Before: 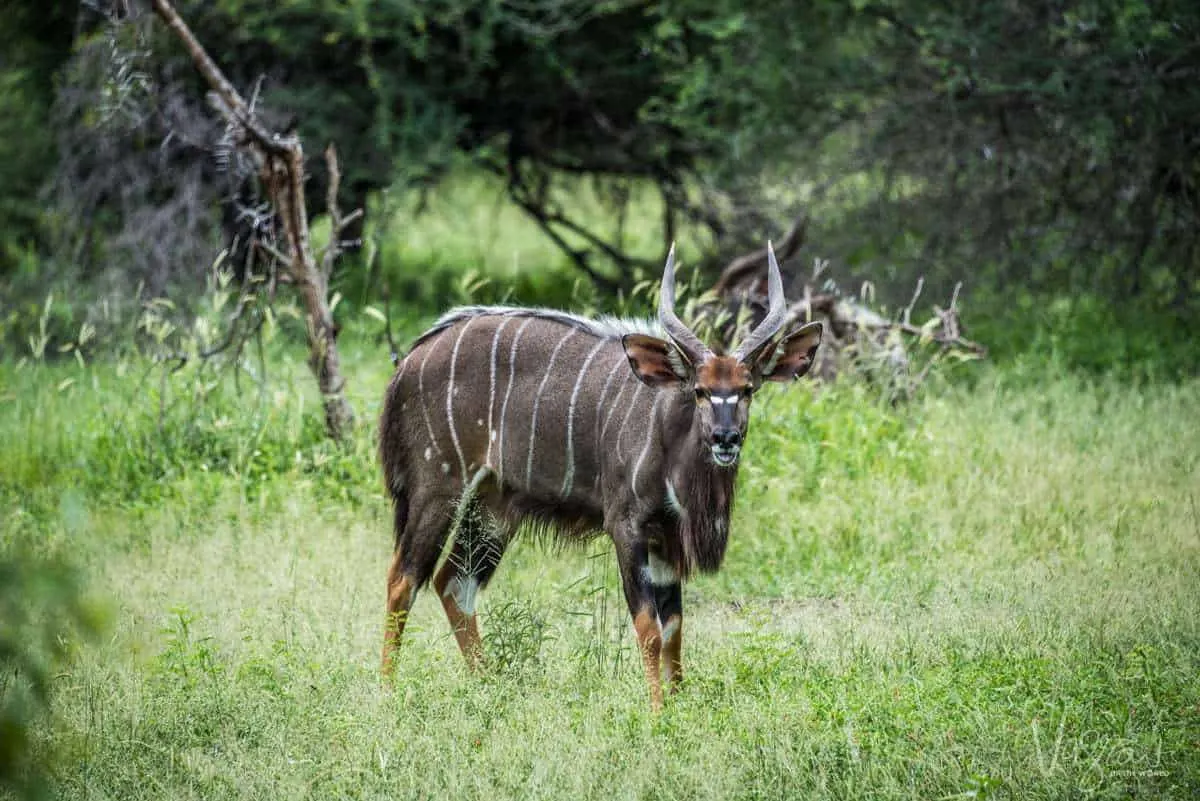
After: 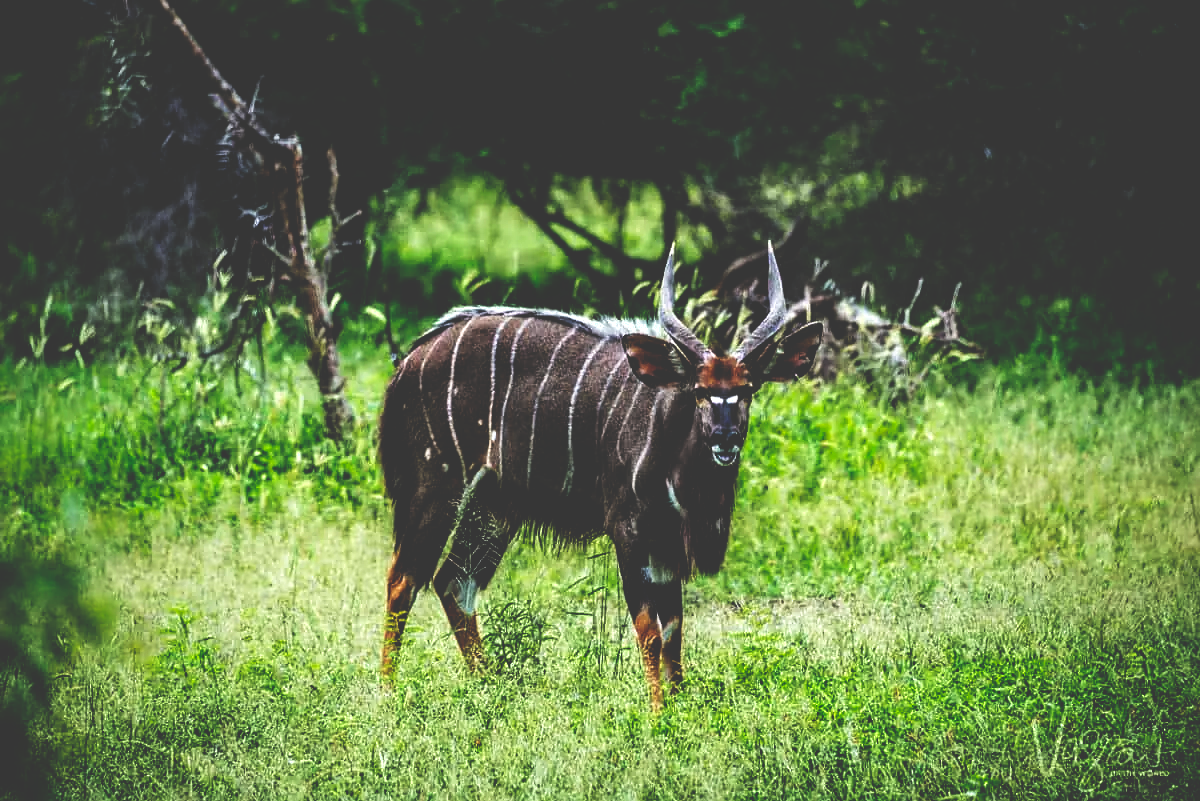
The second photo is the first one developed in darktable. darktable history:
base curve: curves: ch0 [(0, 0.036) (0.083, 0.04) (0.804, 1)], preserve colors none
sharpen: amount 0.21
